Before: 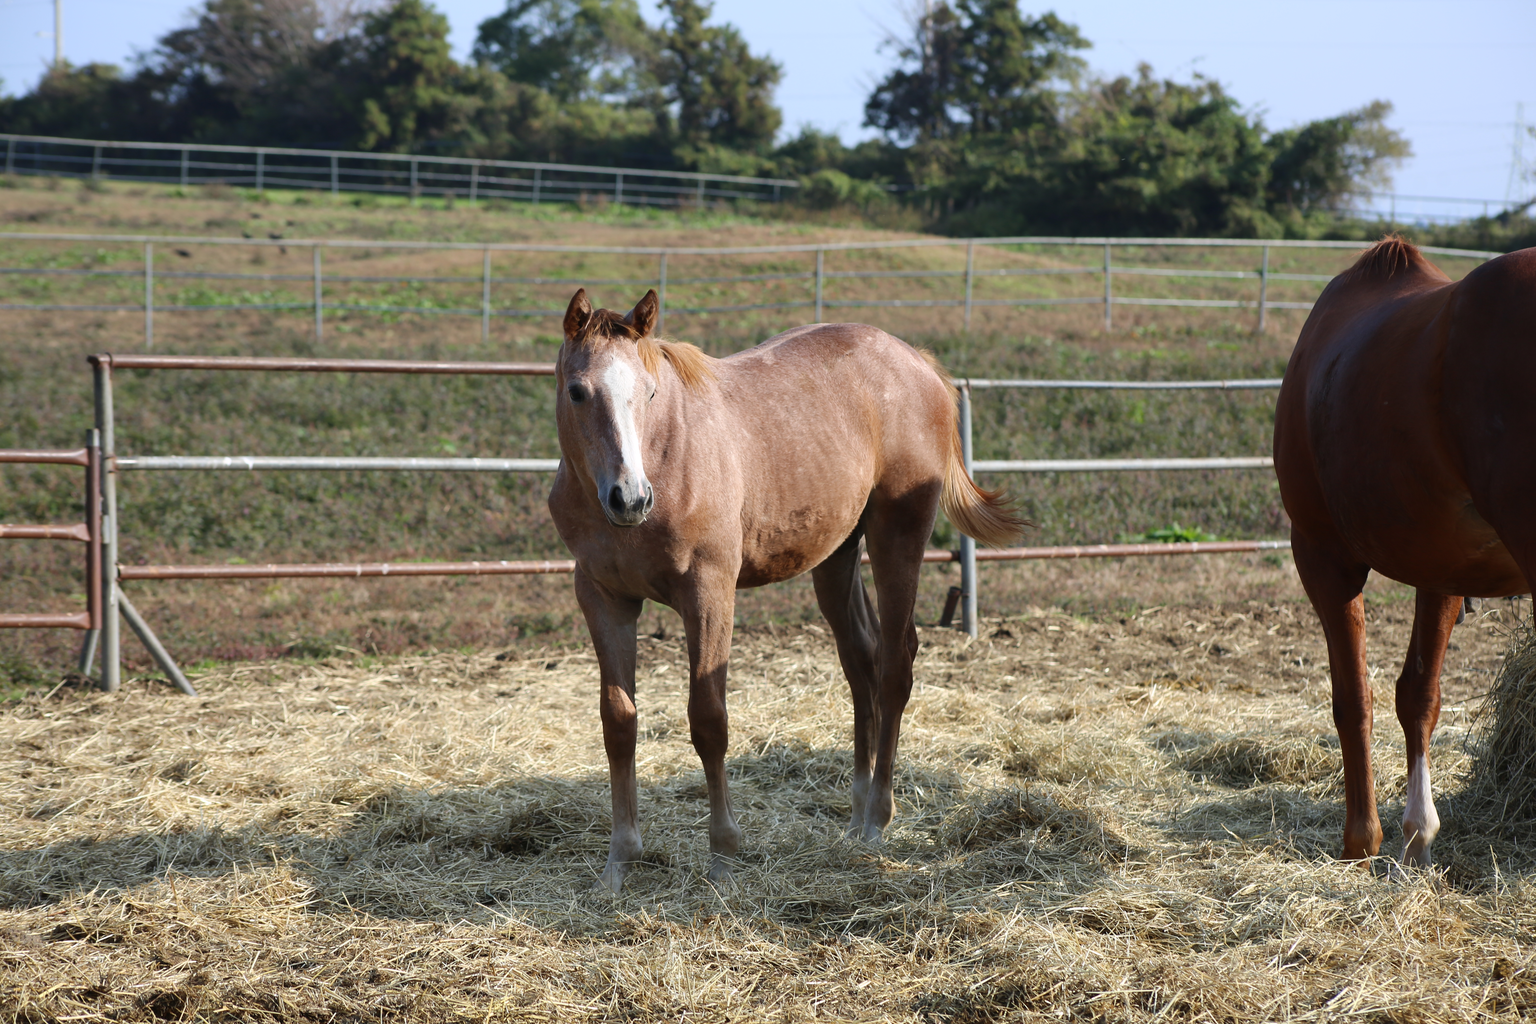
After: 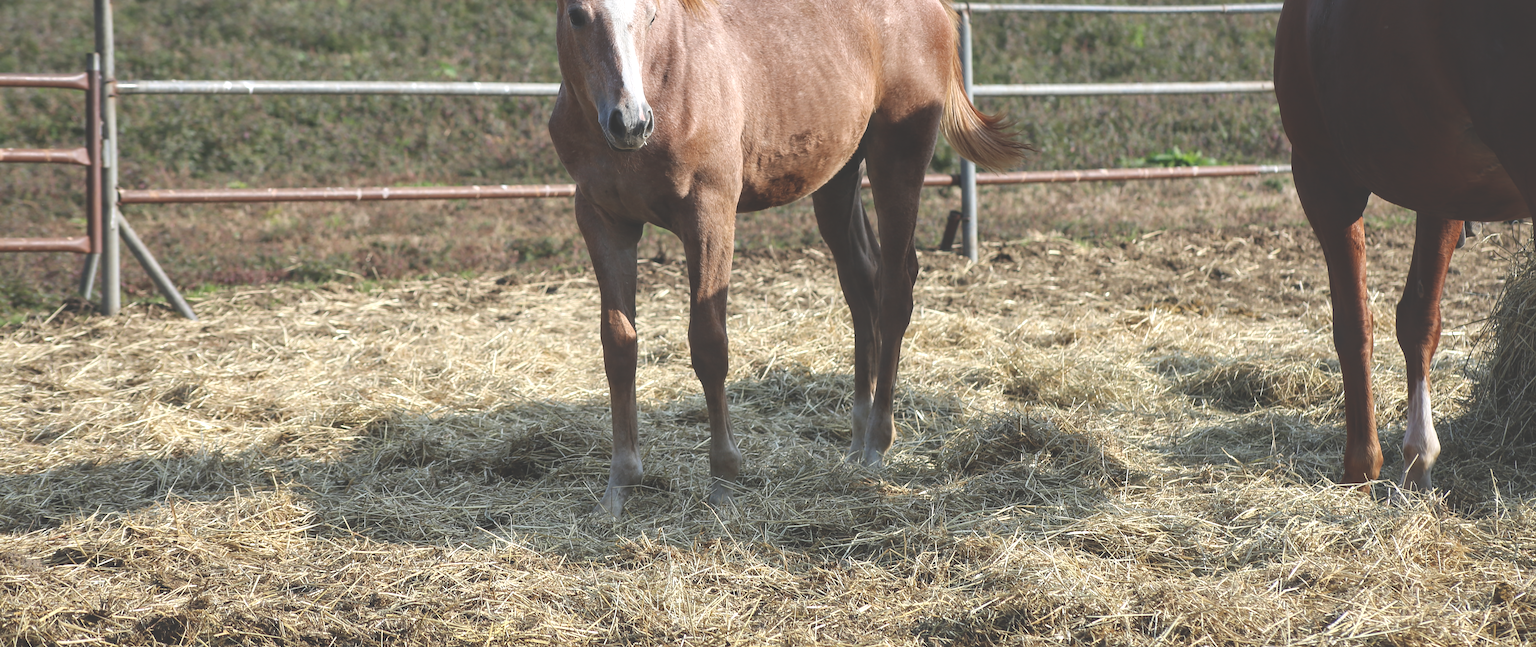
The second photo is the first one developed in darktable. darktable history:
sharpen: amount 0.215
crop and rotate: top 36.764%
local contrast: on, module defaults
exposure: black level correction -0.039, exposure 0.06 EV, compensate highlight preservation false
